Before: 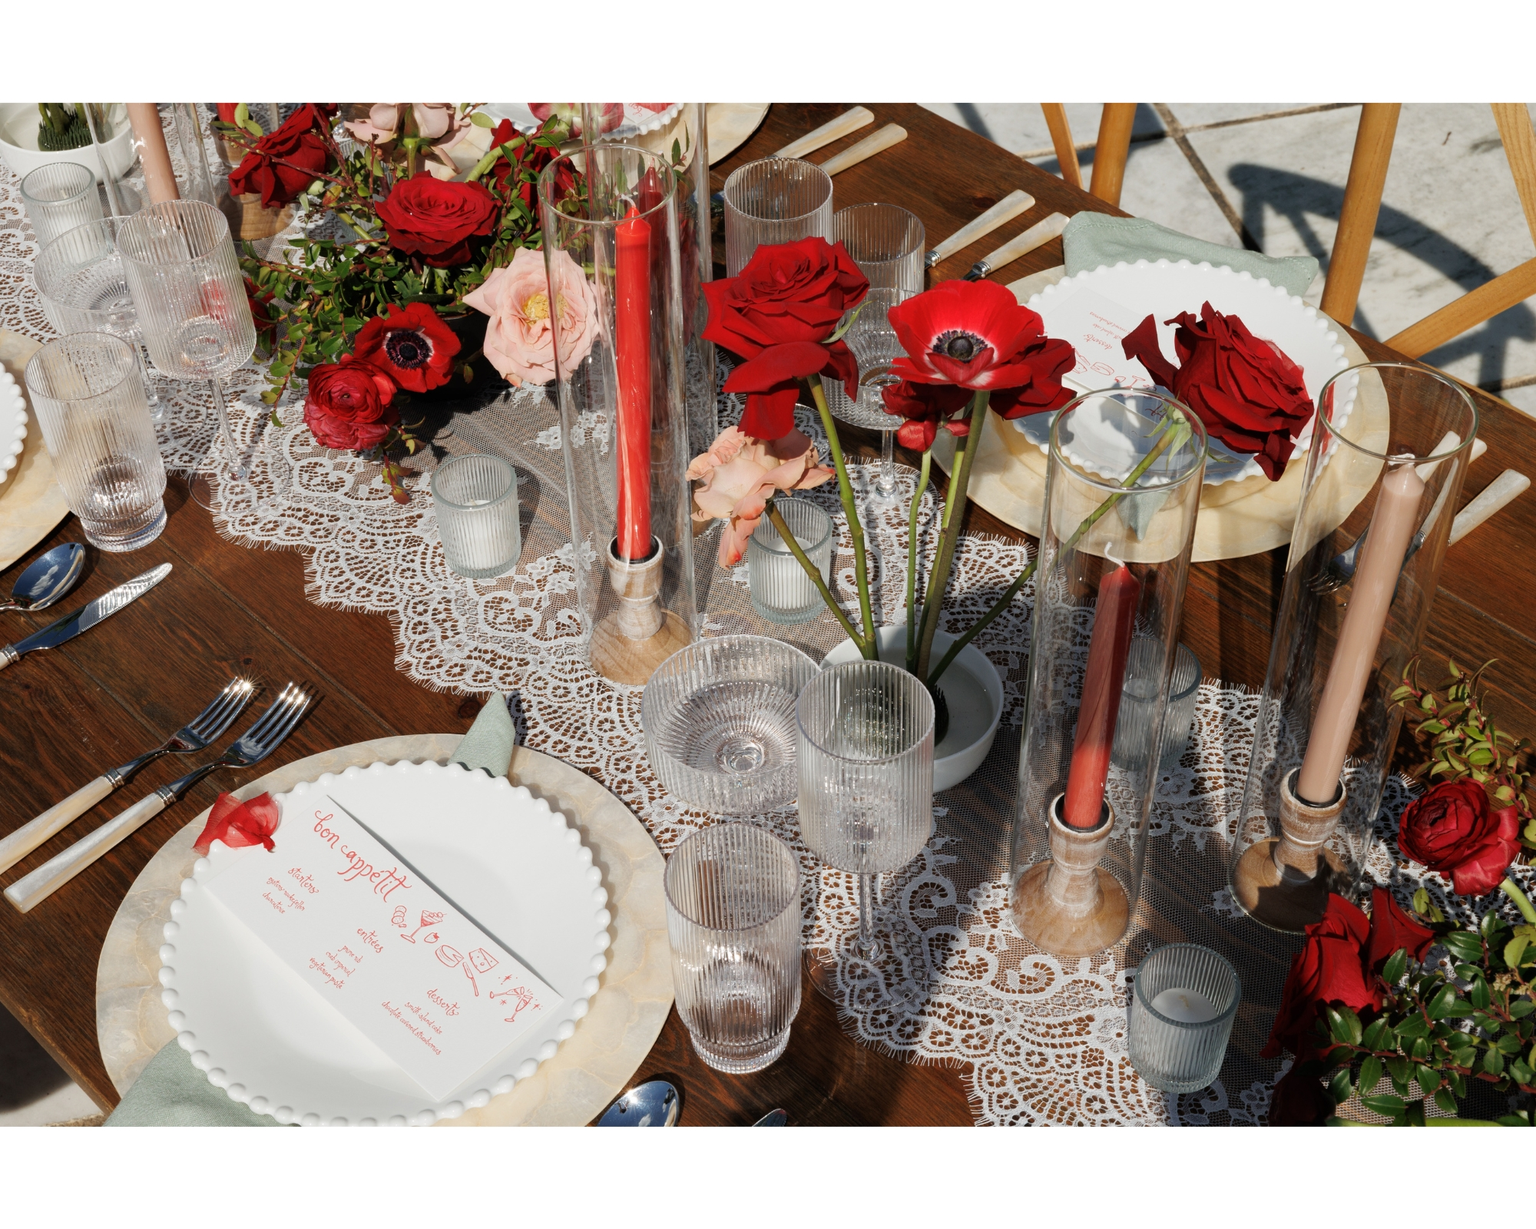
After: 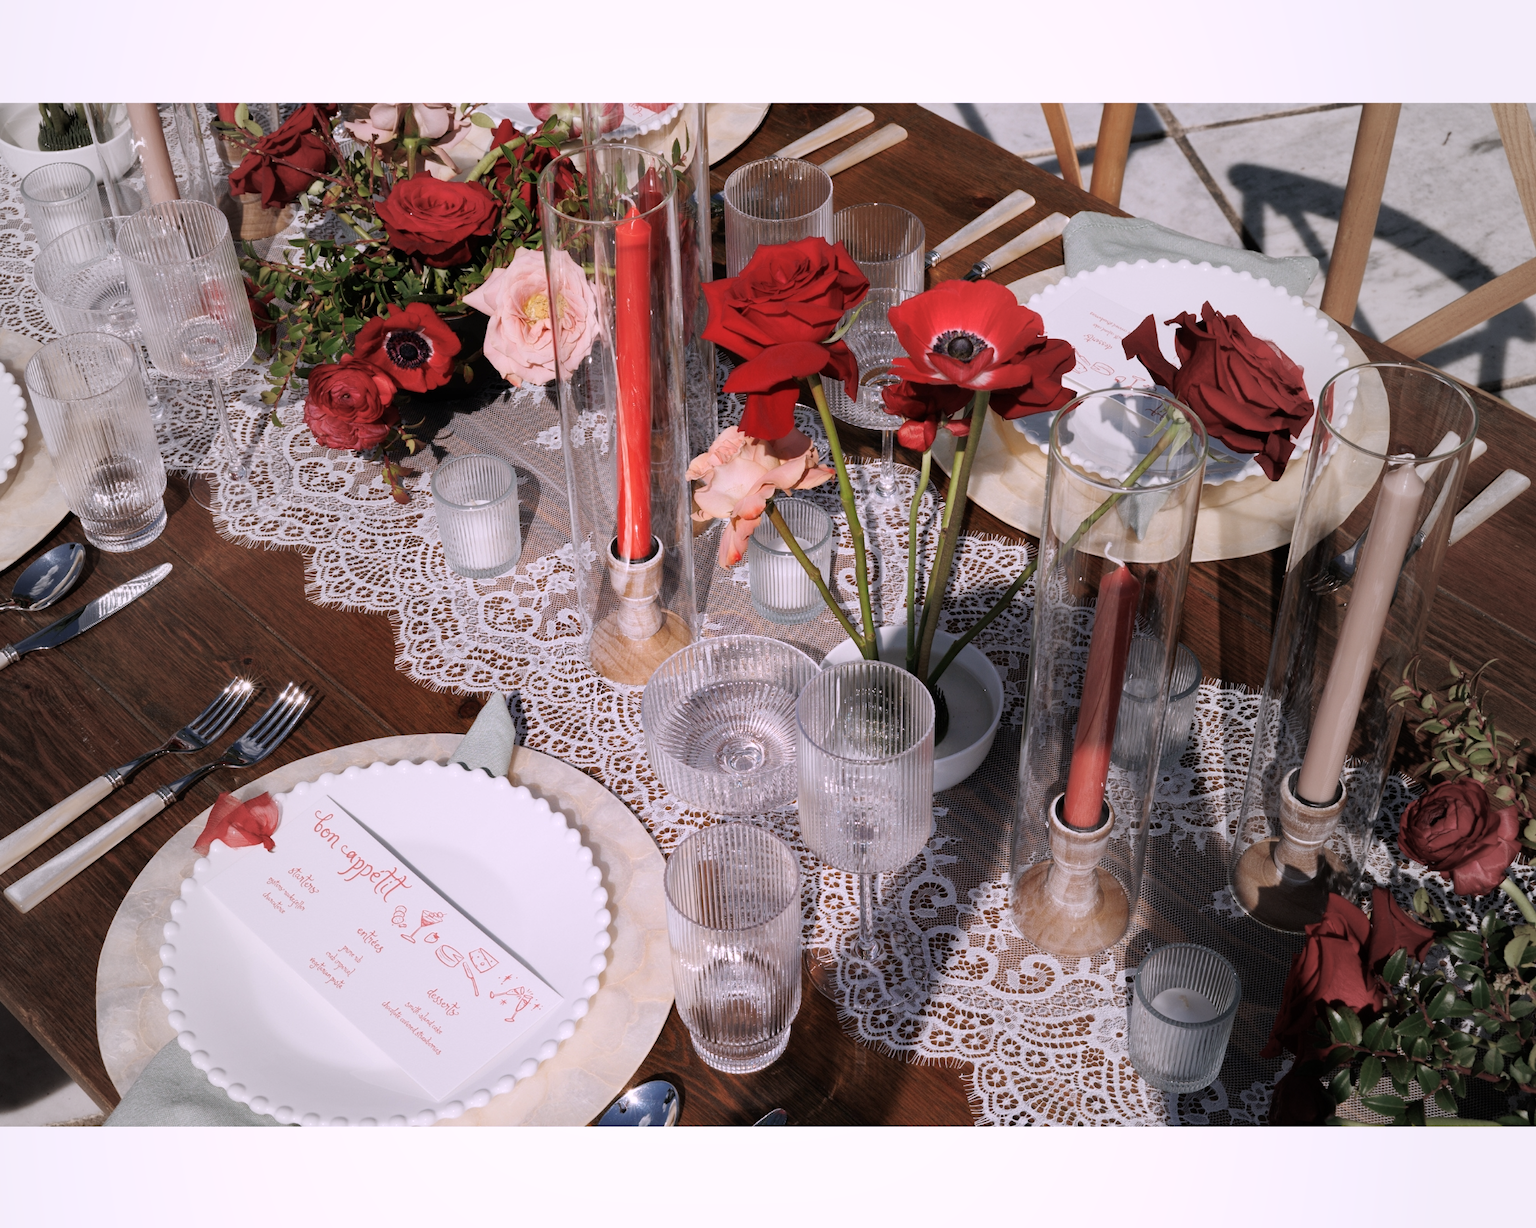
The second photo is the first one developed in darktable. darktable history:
vignetting: fall-off start 18.21%, fall-off radius 137.95%, brightness -0.207, center (-0.078, 0.066), width/height ratio 0.62, shape 0.59
white balance: red 1.066, blue 1.119
